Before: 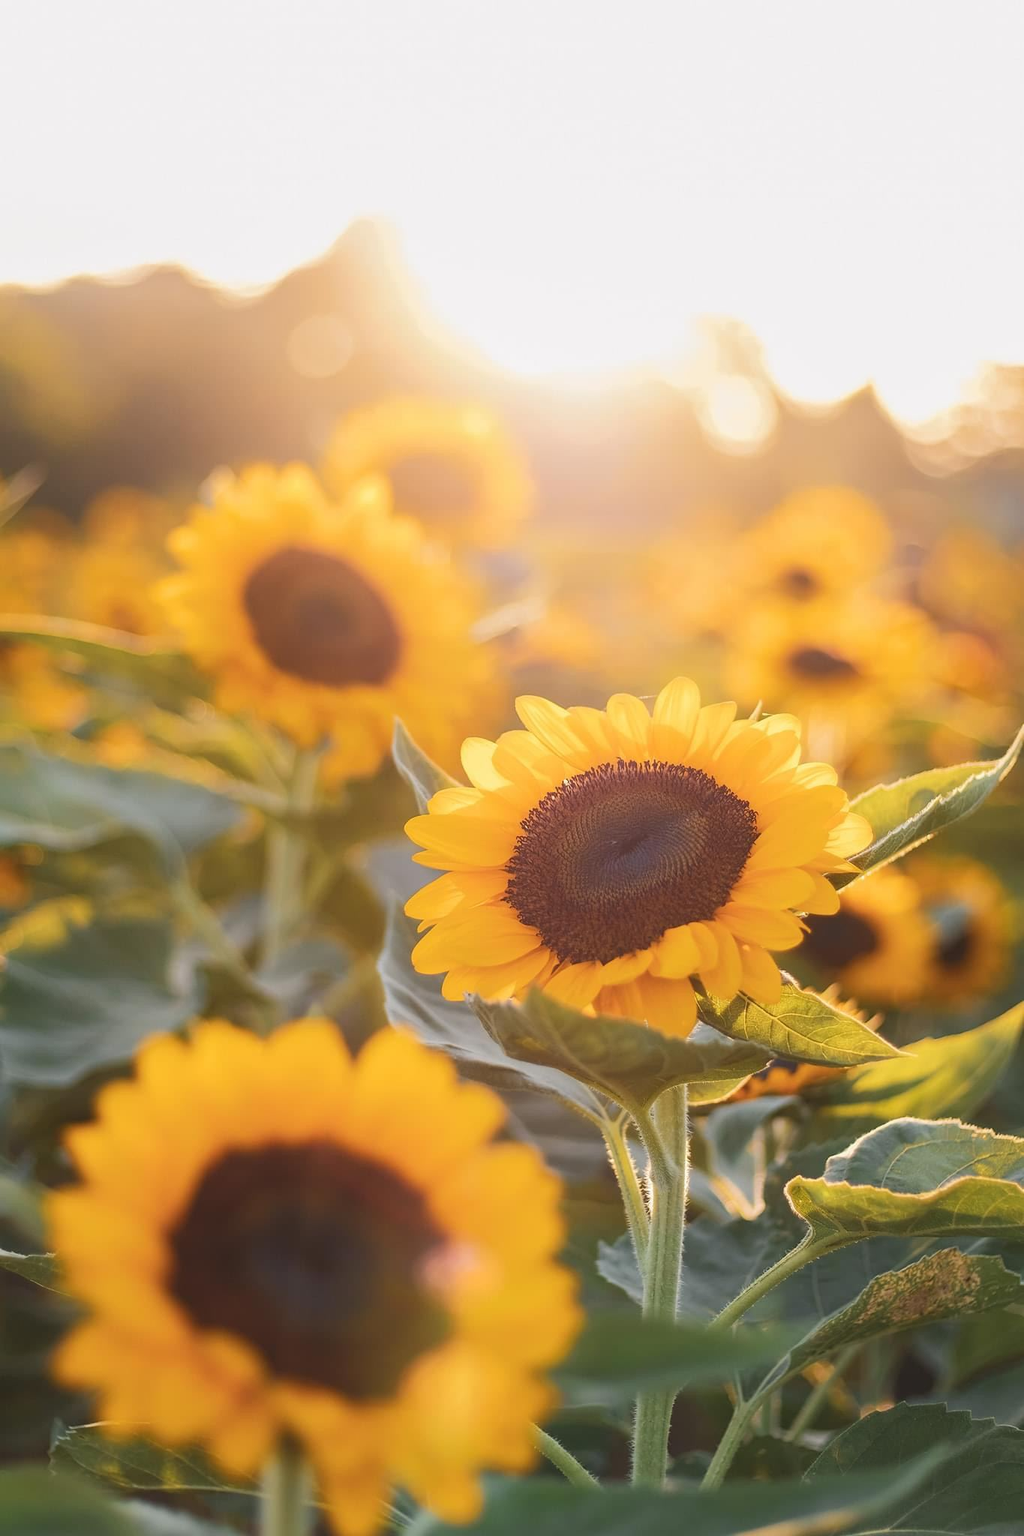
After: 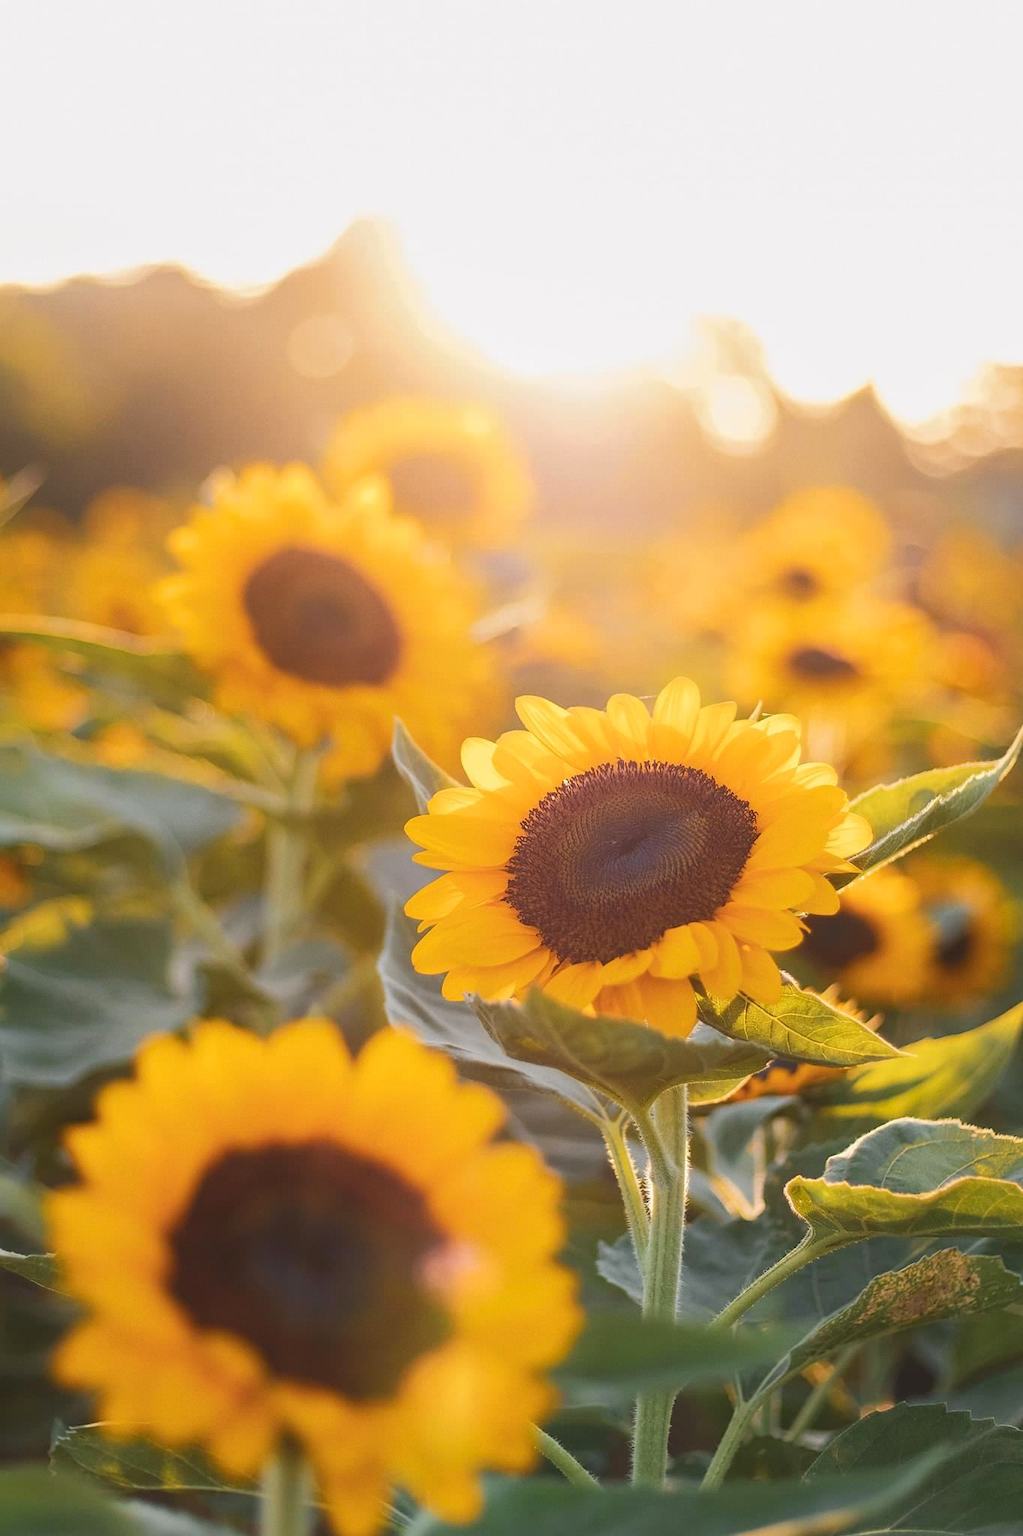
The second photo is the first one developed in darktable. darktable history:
color balance rgb: global vibrance 20%
grain: coarseness 0.09 ISO, strength 10%
